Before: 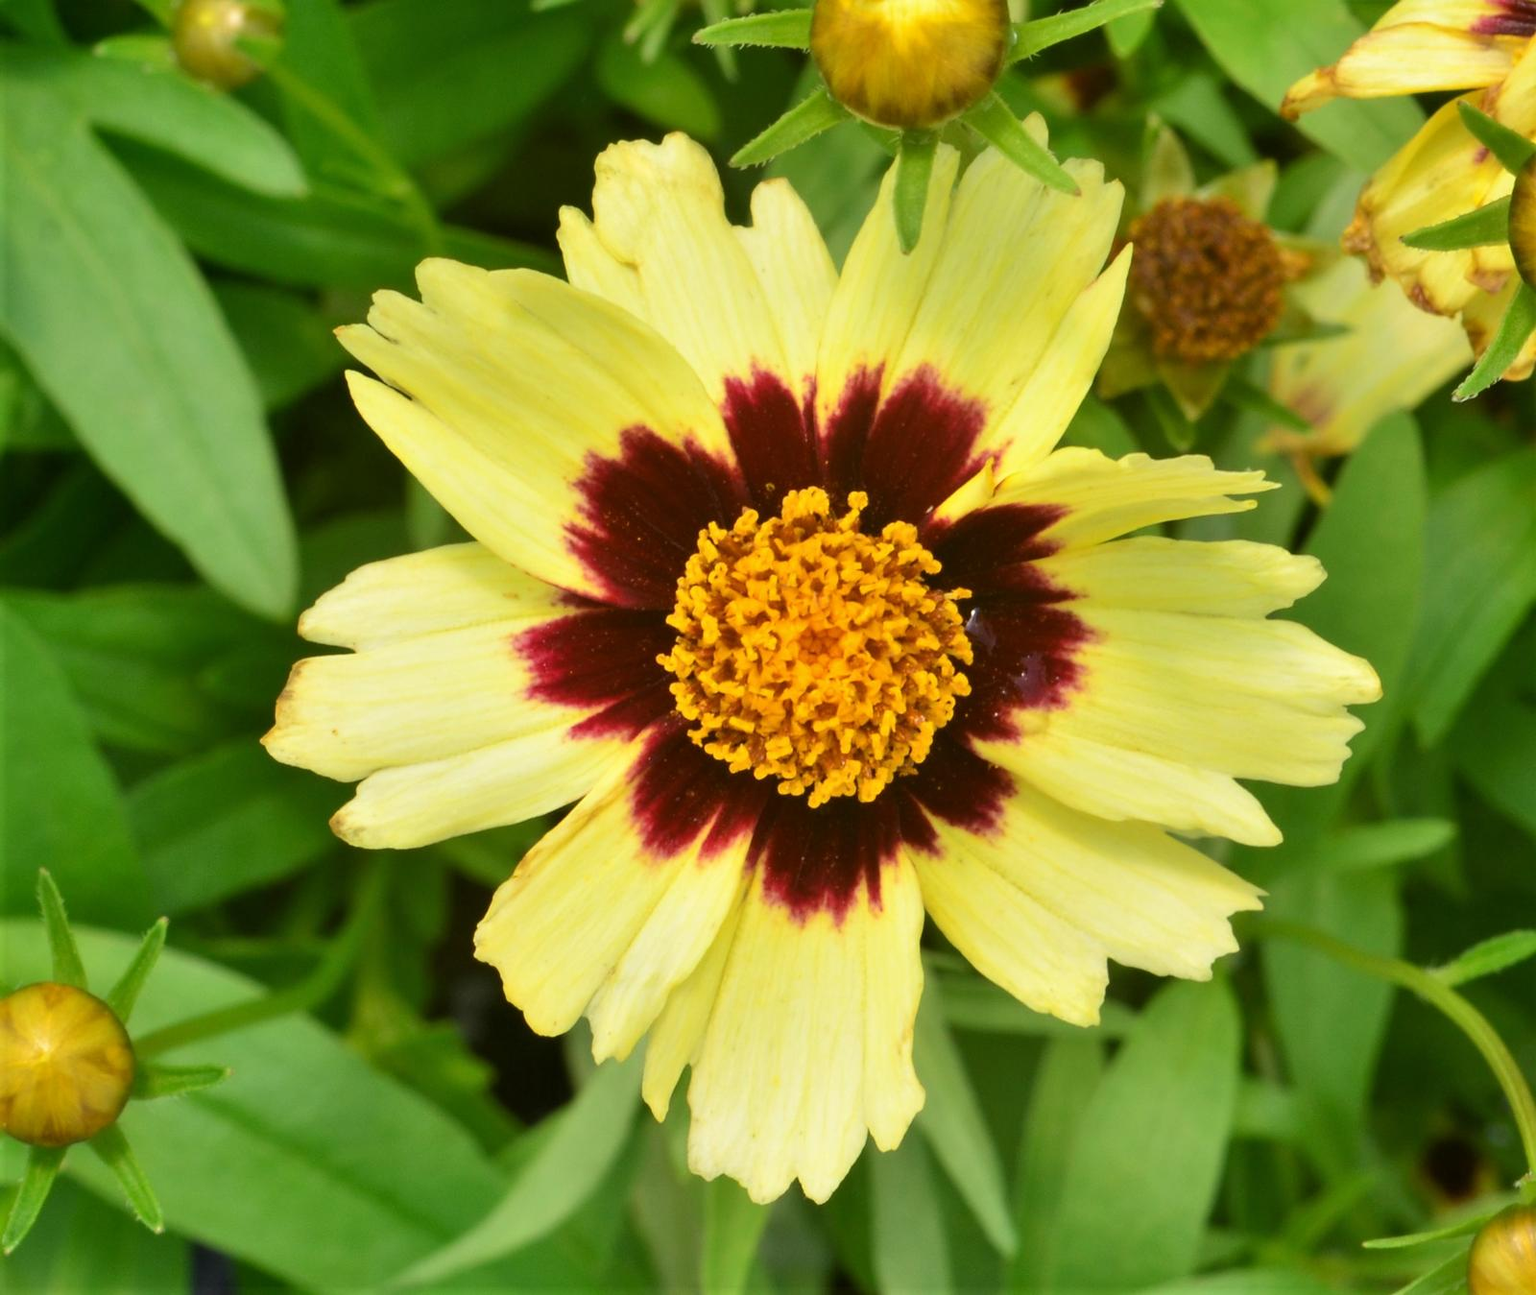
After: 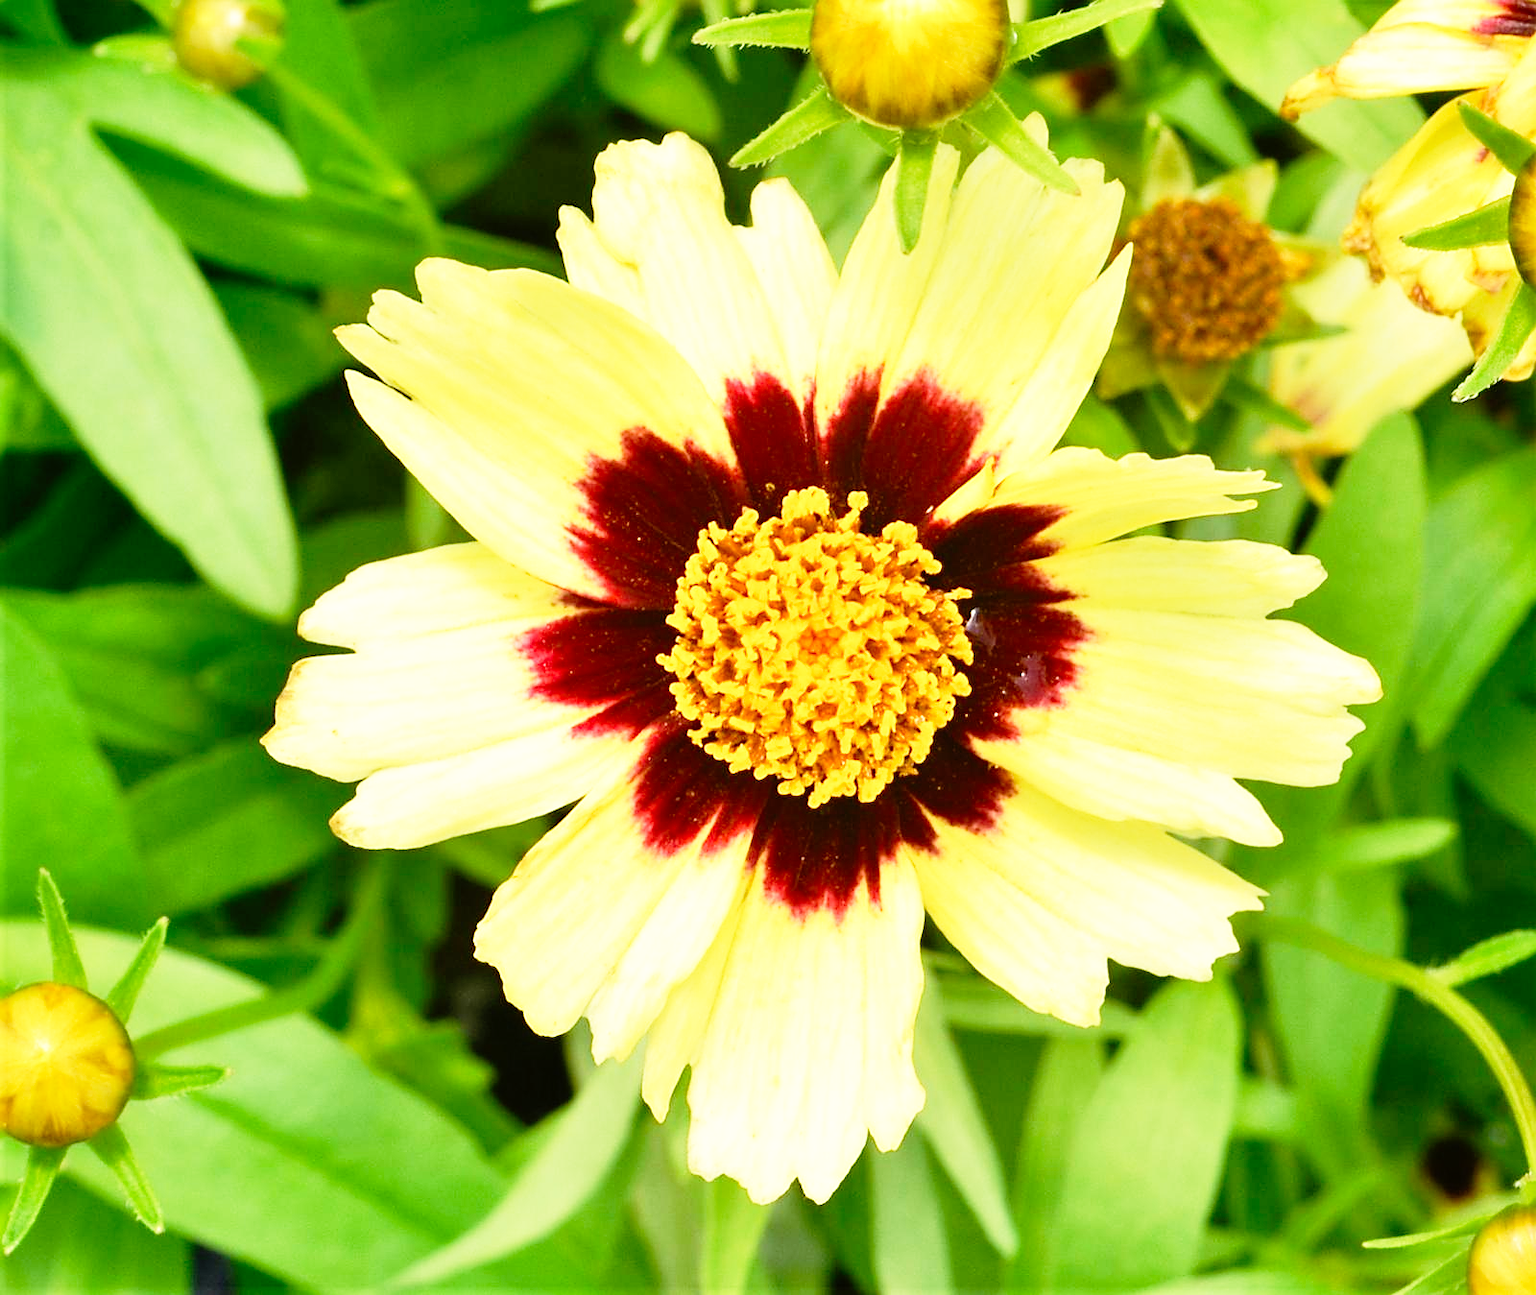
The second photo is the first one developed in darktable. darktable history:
sharpen: on, module defaults
base curve: curves: ch0 [(0, 0) (0.012, 0.01) (0.073, 0.168) (0.31, 0.711) (0.645, 0.957) (1, 1)], preserve colors none
